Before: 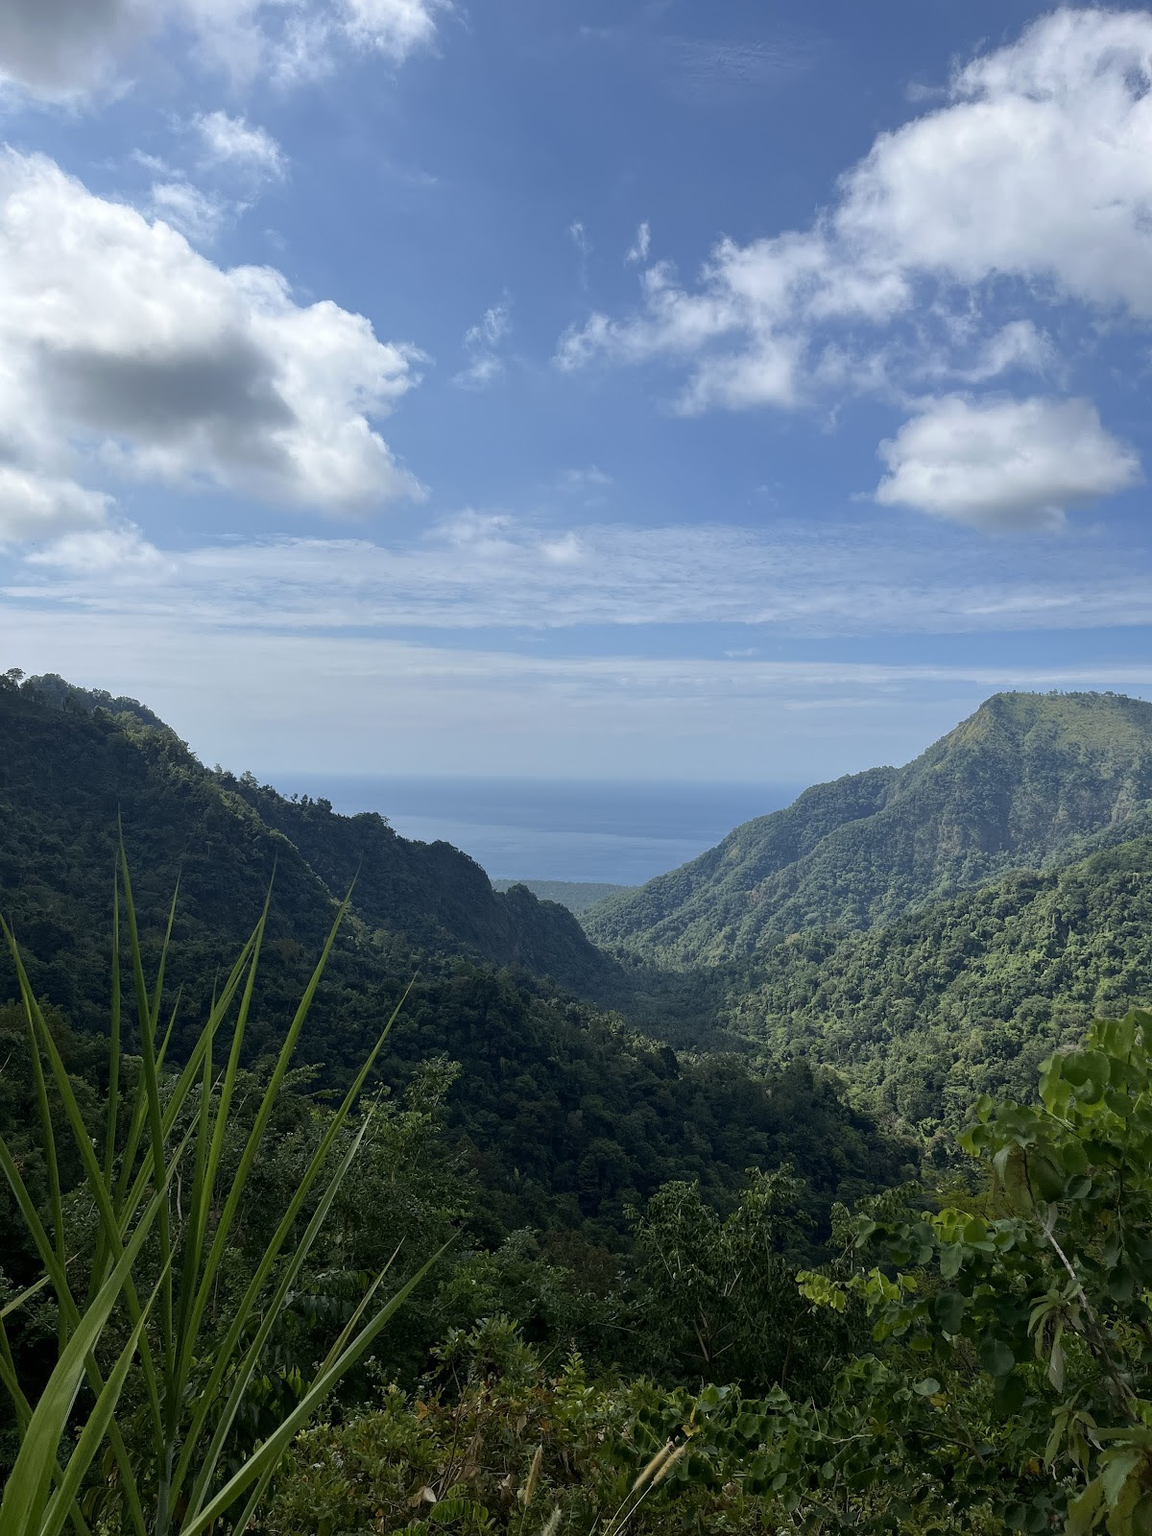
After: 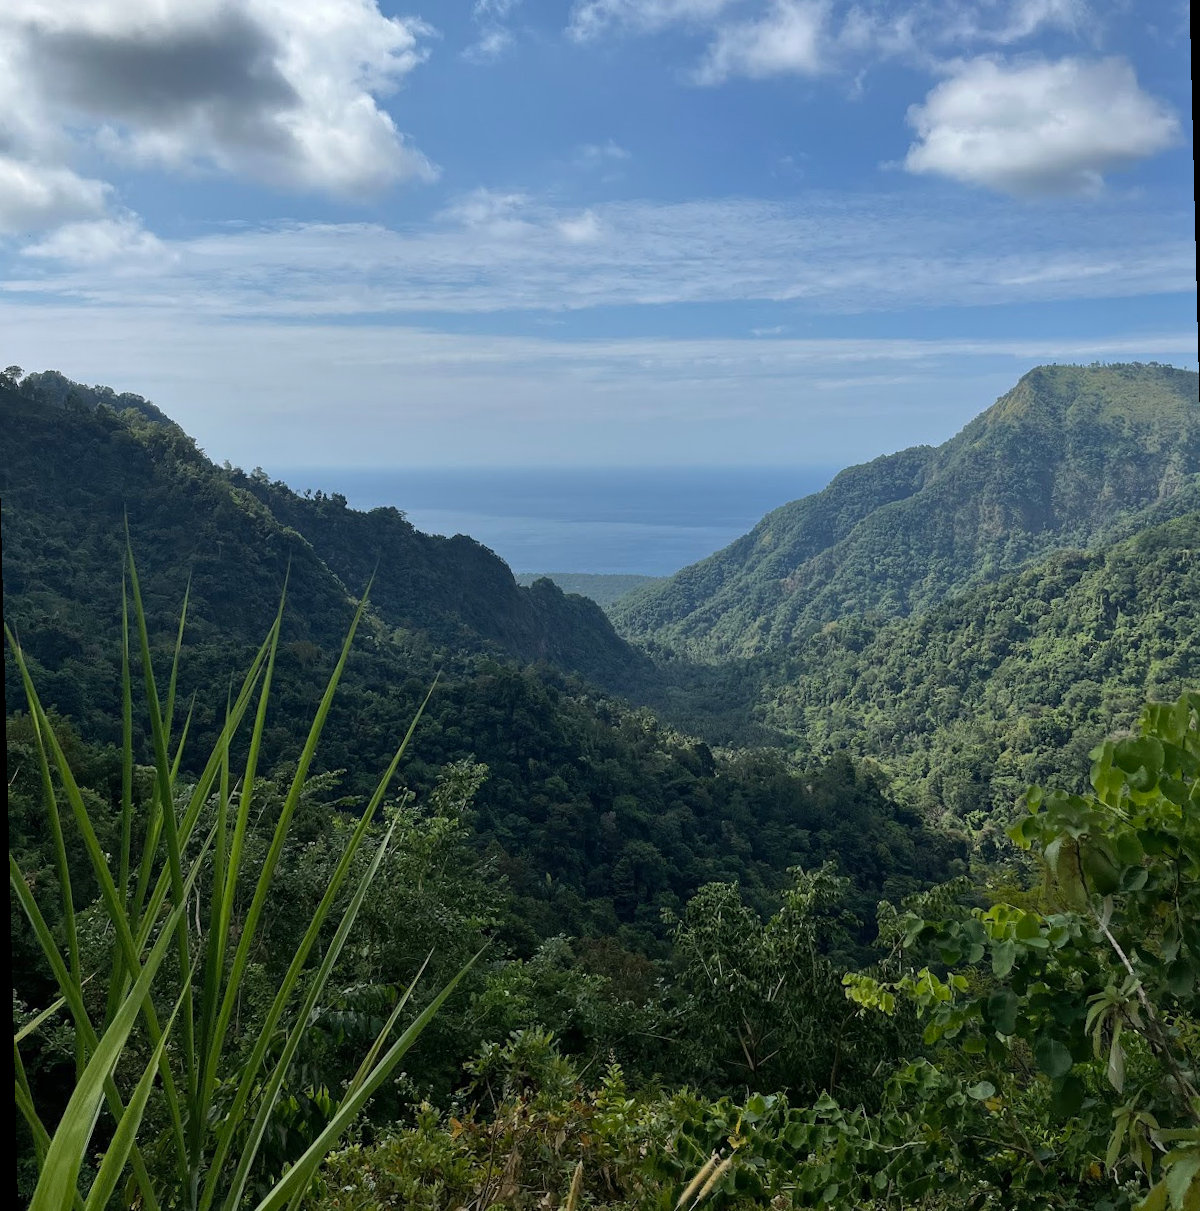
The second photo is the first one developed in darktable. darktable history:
rotate and perspective: rotation -1.42°, crop left 0.016, crop right 0.984, crop top 0.035, crop bottom 0.965
crop and rotate: top 19.998%
shadows and highlights: shadows 35, highlights -35, soften with gaussian
